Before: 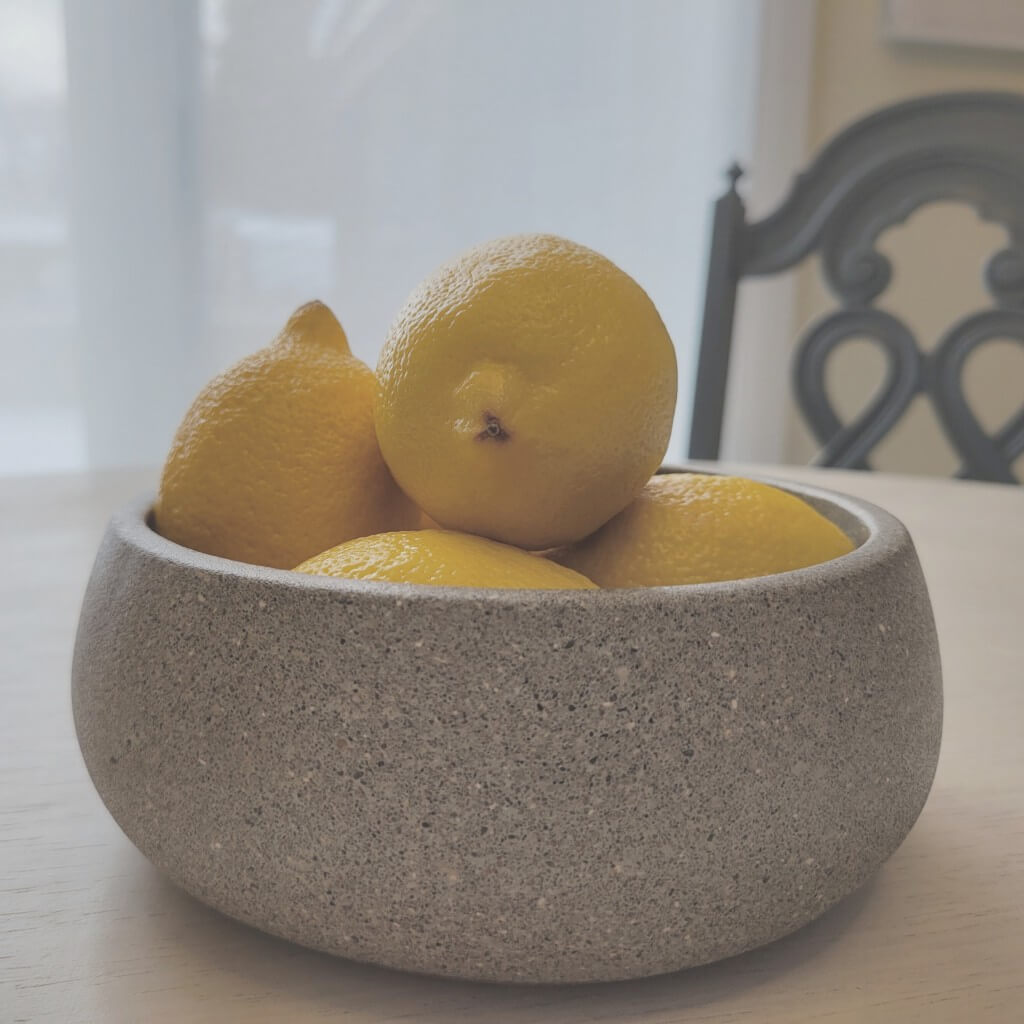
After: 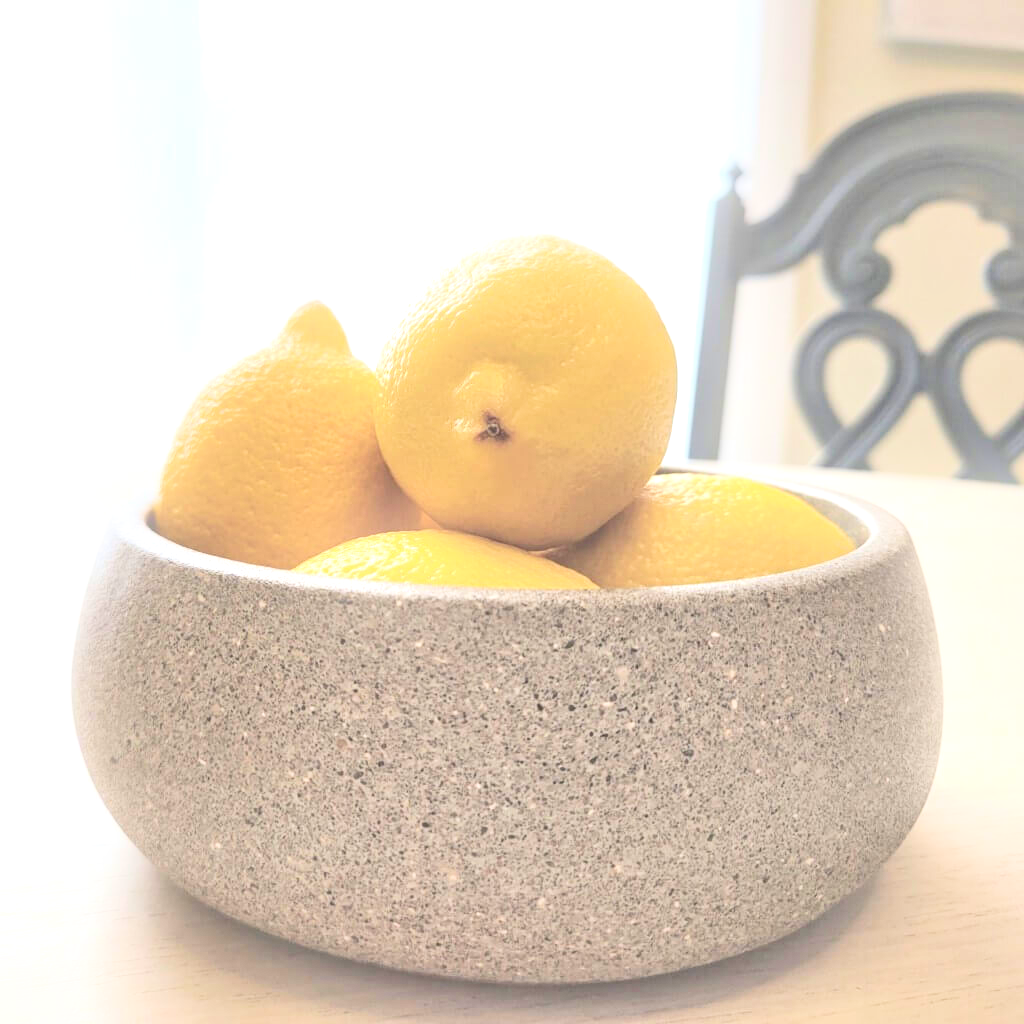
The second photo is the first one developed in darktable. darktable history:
tone equalizer: -7 EV 0.15 EV, -6 EV 0.6 EV, -5 EV 1.15 EV, -4 EV 1.33 EV, -3 EV 1.15 EV, -2 EV 0.6 EV, -1 EV 0.15 EV, mask exposure compensation -0.5 EV
exposure: black level correction 0, exposure 1.2 EV, compensate exposure bias true, compensate highlight preservation false
contrast brightness saturation: contrast 0.22
bloom: size 9%, threshold 100%, strength 7%
velvia: on, module defaults
